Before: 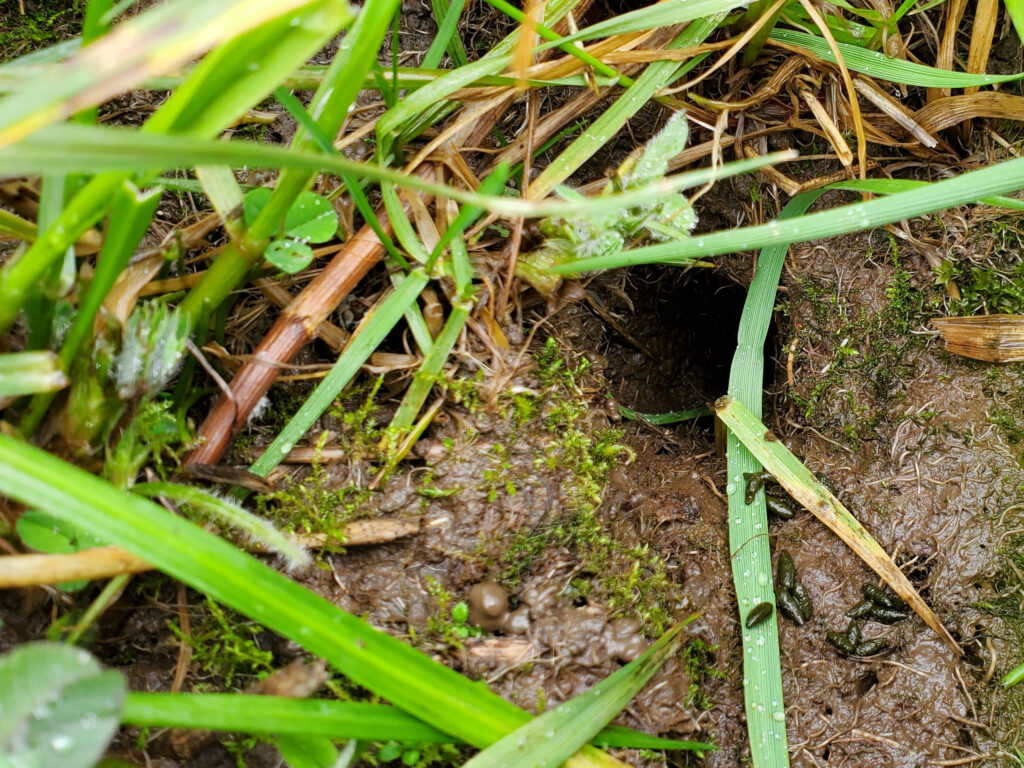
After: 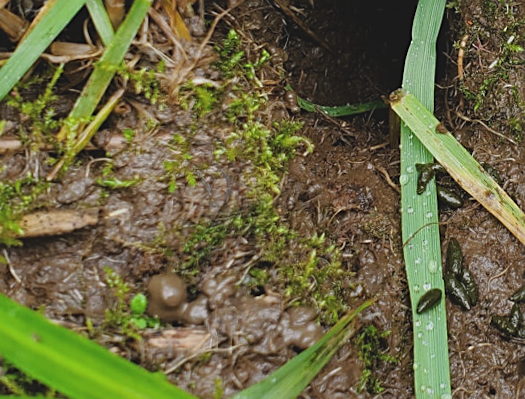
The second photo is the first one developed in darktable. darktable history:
exposure: black level correction -0.015, exposure -0.5 EV, compensate highlight preservation false
crop: left 34.479%, top 38.822%, right 13.718%, bottom 5.172%
rotate and perspective: rotation 0.679°, lens shift (horizontal) 0.136, crop left 0.009, crop right 0.991, crop top 0.078, crop bottom 0.95
sharpen: on, module defaults
